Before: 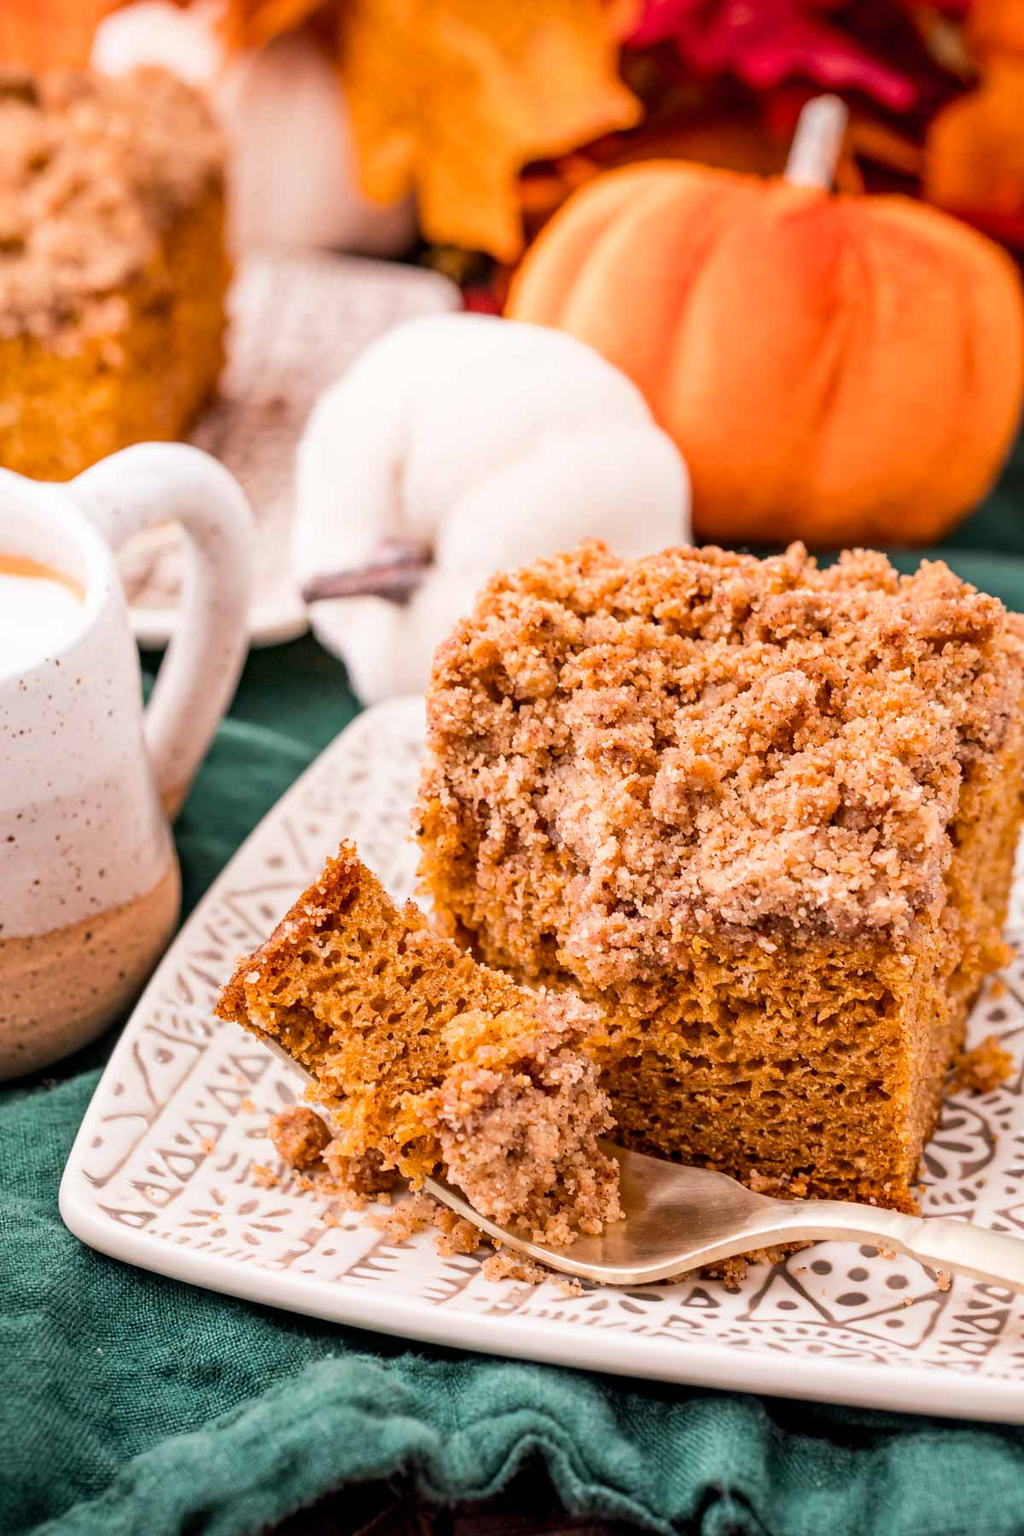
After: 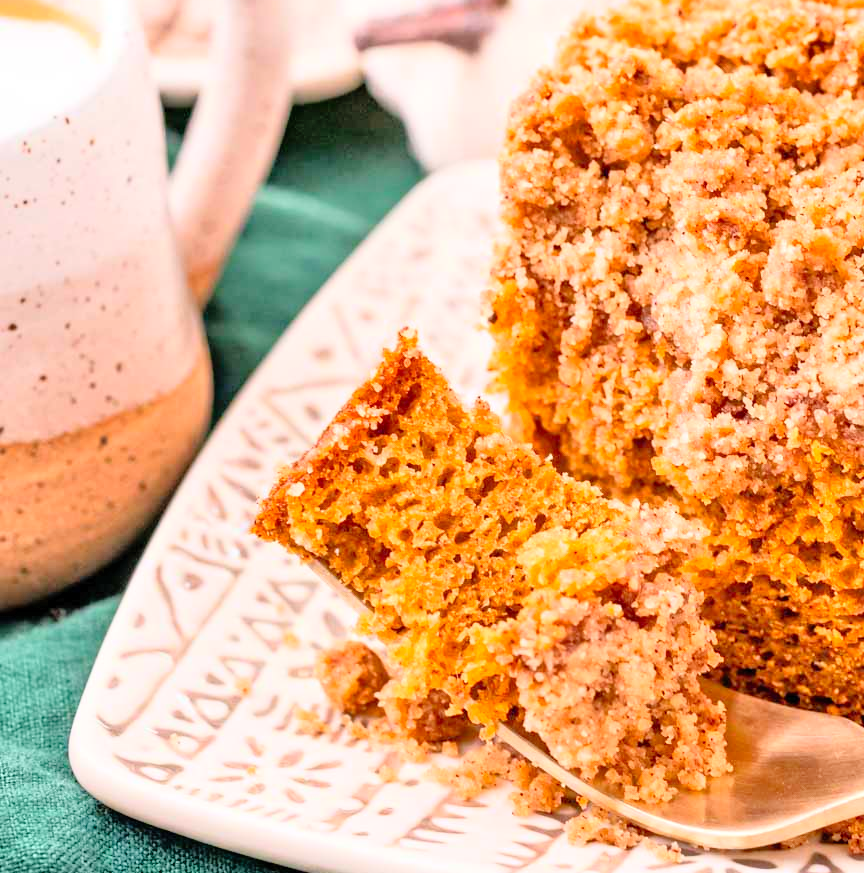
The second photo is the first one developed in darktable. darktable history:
crop: top 36.498%, right 27.964%, bottom 14.995%
contrast brightness saturation: contrast 0.2, brightness 0.16, saturation 0.22
tone equalizer: -7 EV 0.15 EV, -6 EV 0.6 EV, -5 EV 1.15 EV, -4 EV 1.33 EV, -3 EV 1.15 EV, -2 EV 0.6 EV, -1 EV 0.15 EV, mask exposure compensation -0.5 EV
